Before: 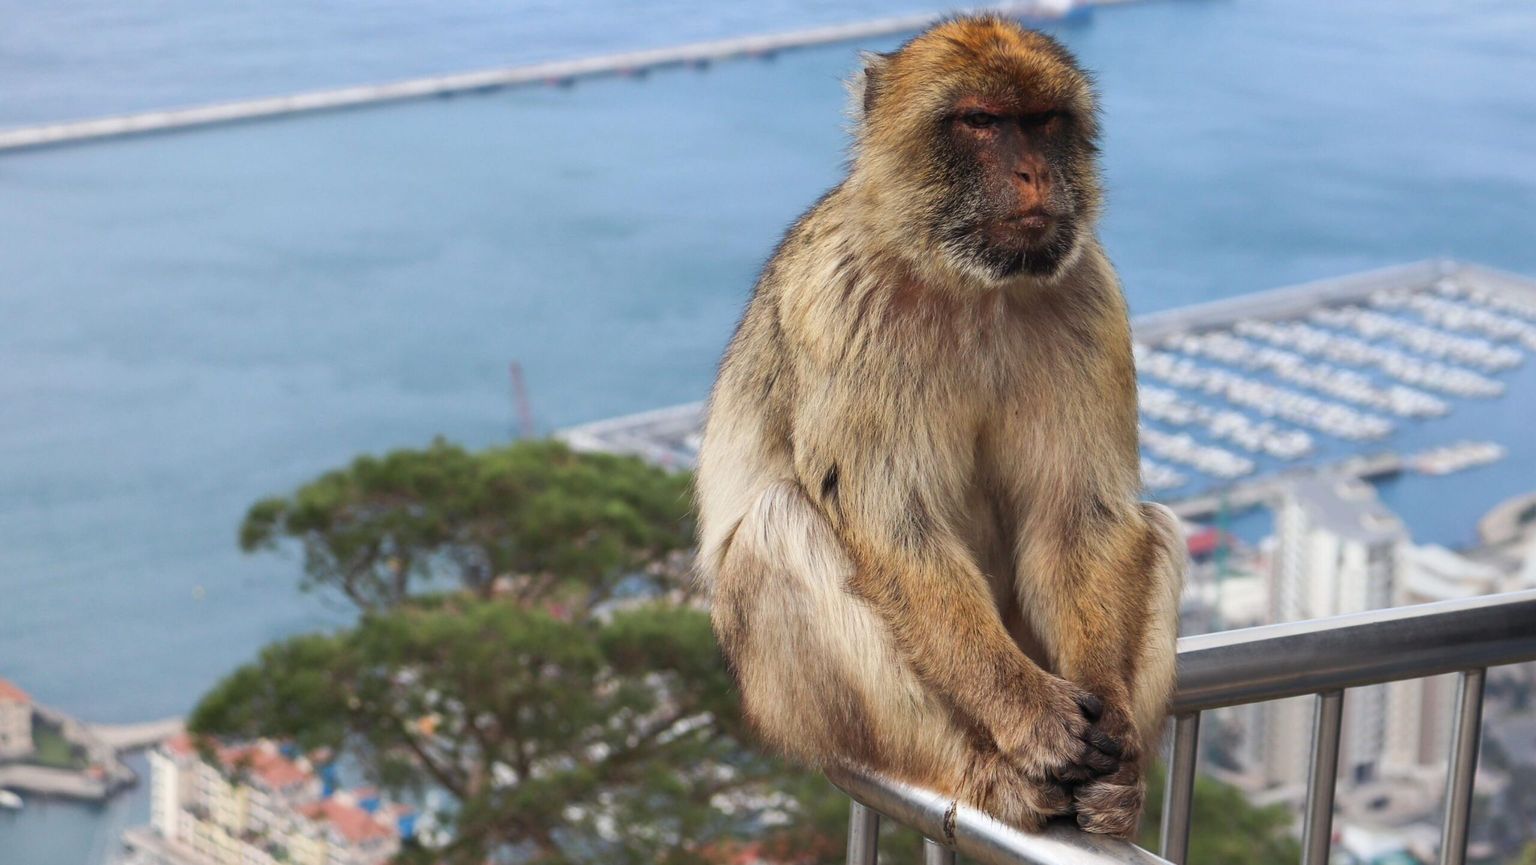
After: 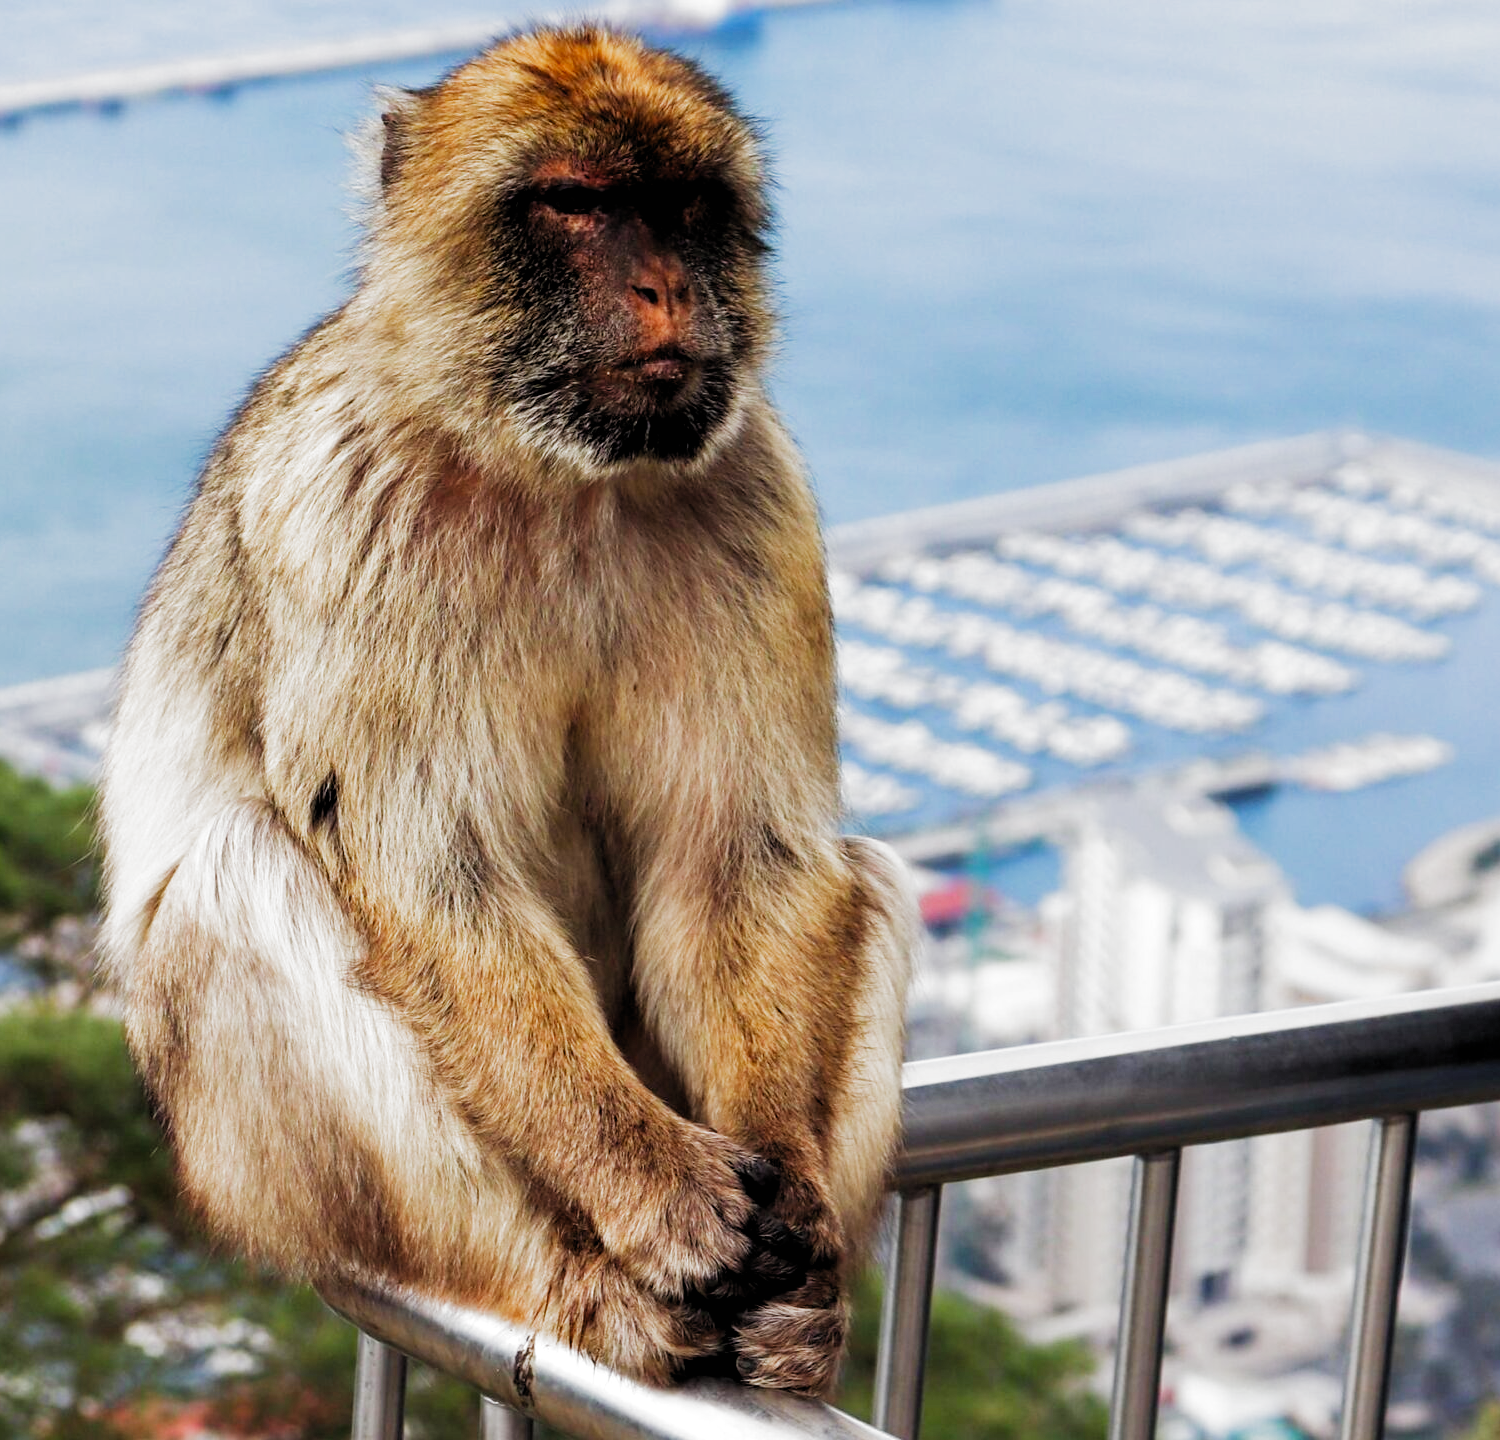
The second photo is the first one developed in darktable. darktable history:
rgb levels: levels [[0.013, 0.434, 0.89], [0, 0.5, 1], [0, 0.5, 1]]
crop: left 41.402%
filmic rgb: black relative exposure -6.43 EV, white relative exposure 2.43 EV, threshold 3 EV, hardness 5.27, latitude 0.1%, contrast 1.425, highlights saturation mix 2%, preserve chrominance no, color science v5 (2021), contrast in shadows safe, contrast in highlights safe, enable highlight reconstruction true
